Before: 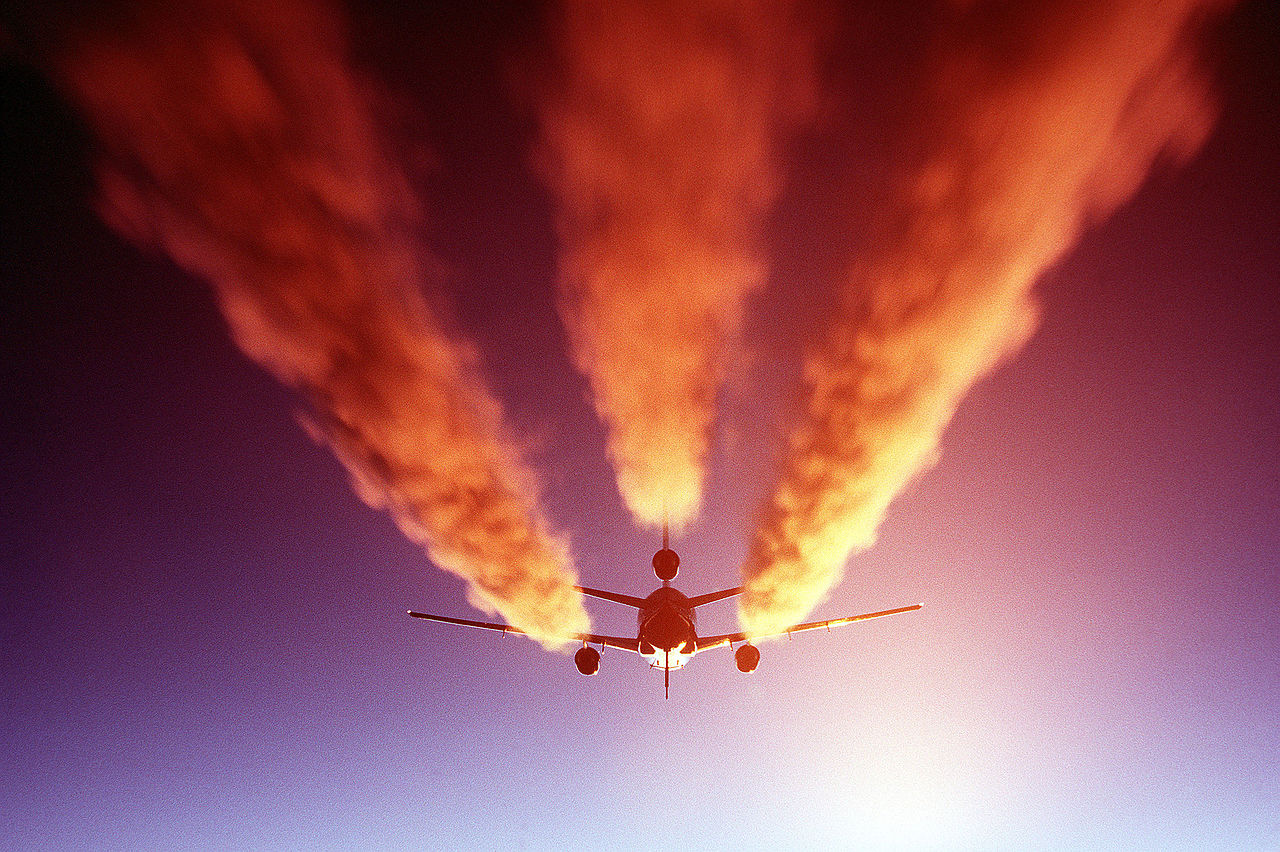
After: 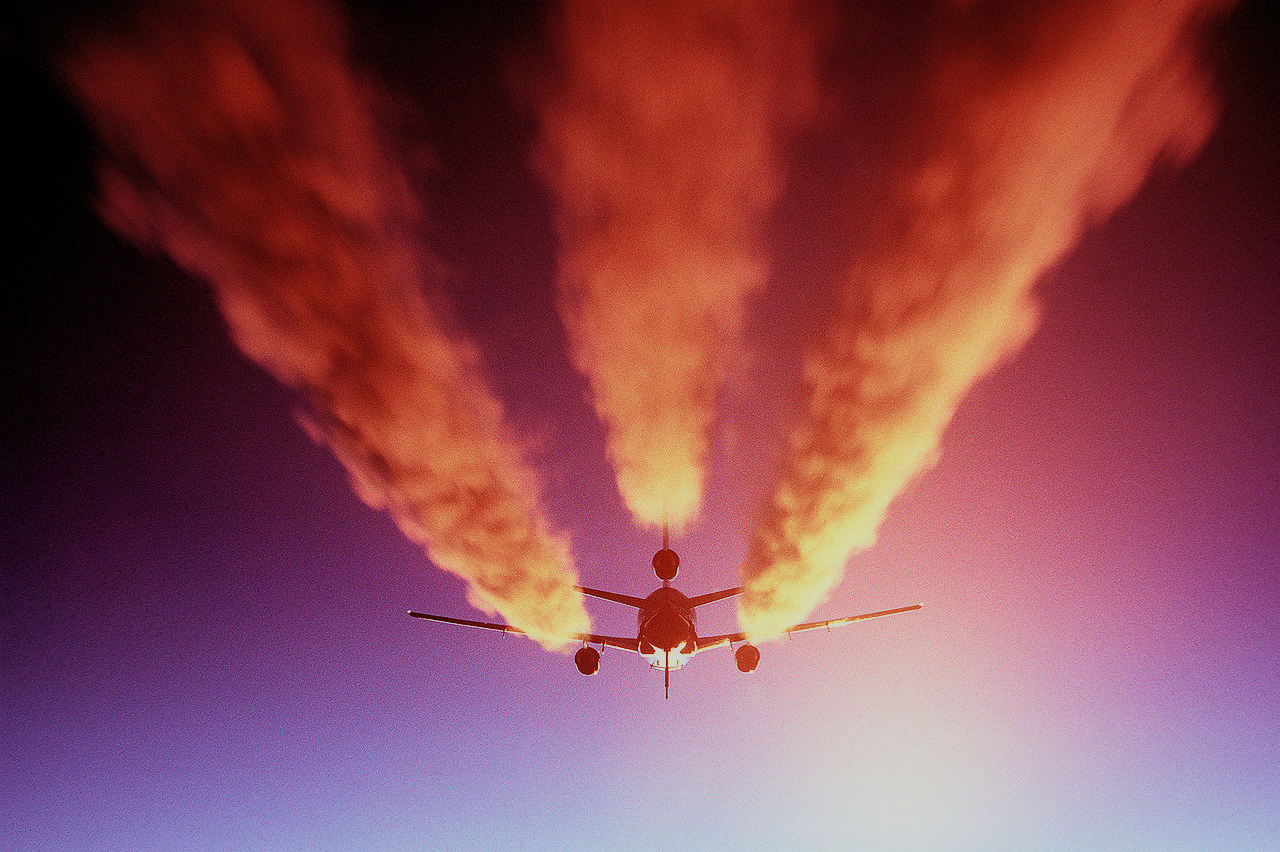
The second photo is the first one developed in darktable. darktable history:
velvia: strength 44.34%
filmic rgb: black relative exposure -7.65 EV, white relative exposure 4.56 EV, hardness 3.61, add noise in highlights 0.001, color science v3 (2019), use custom middle-gray values true, contrast in highlights soft
